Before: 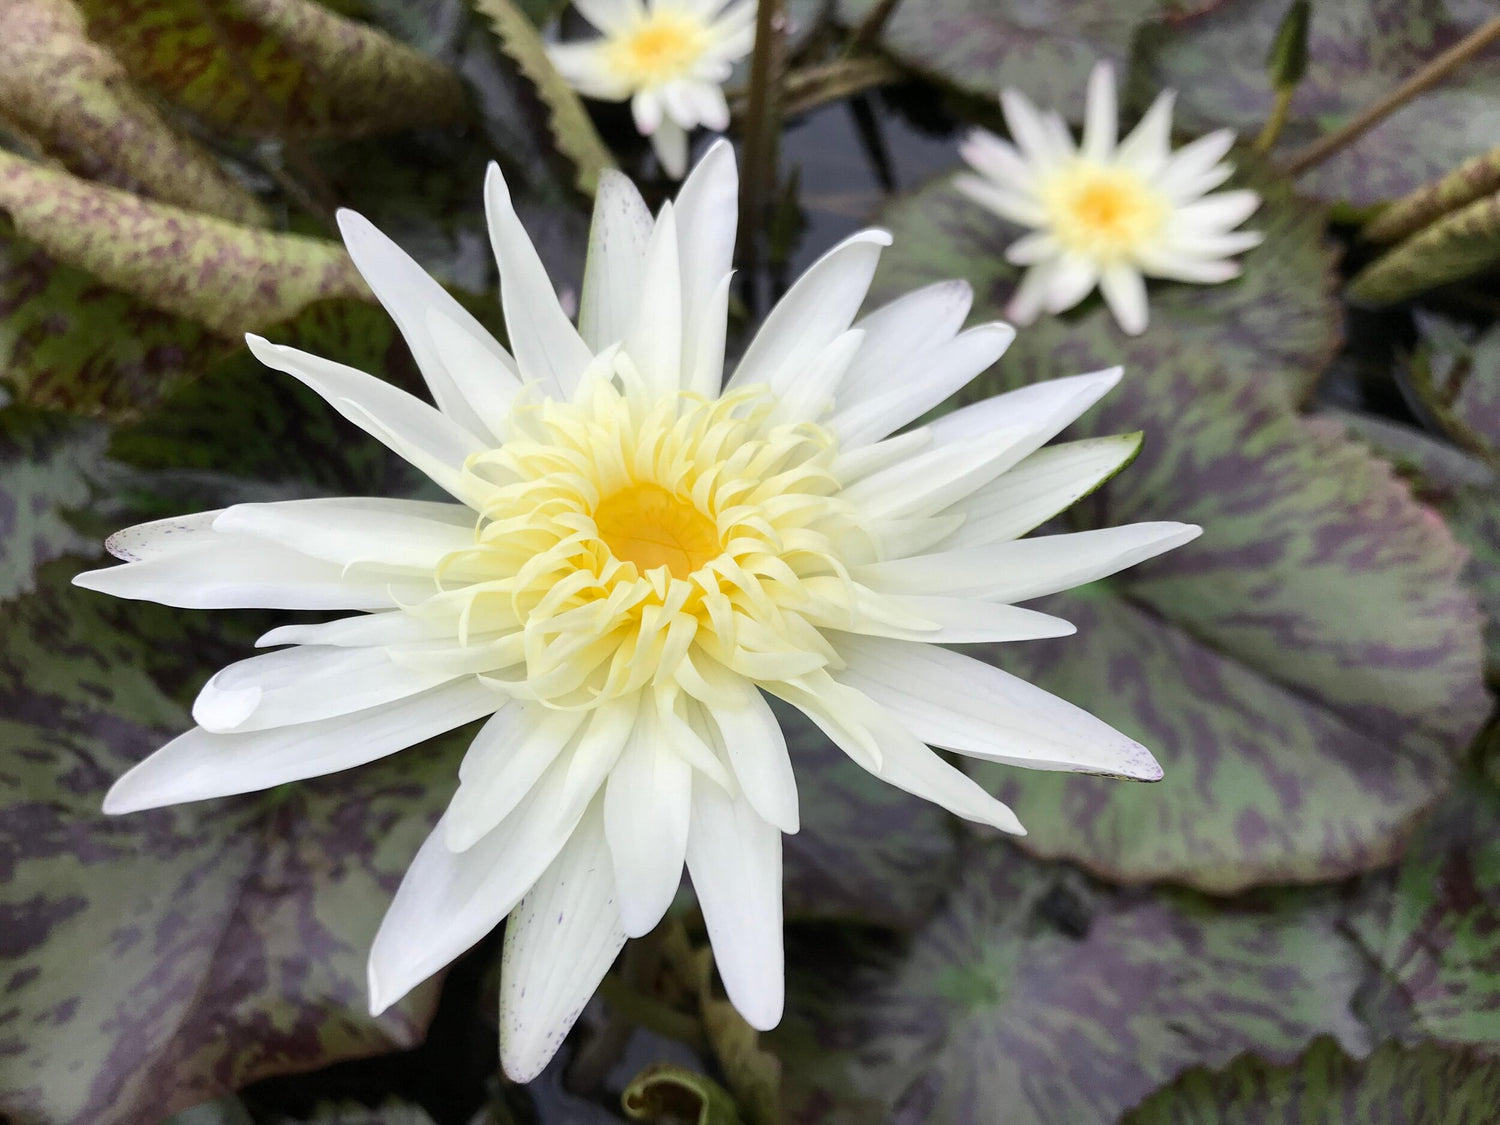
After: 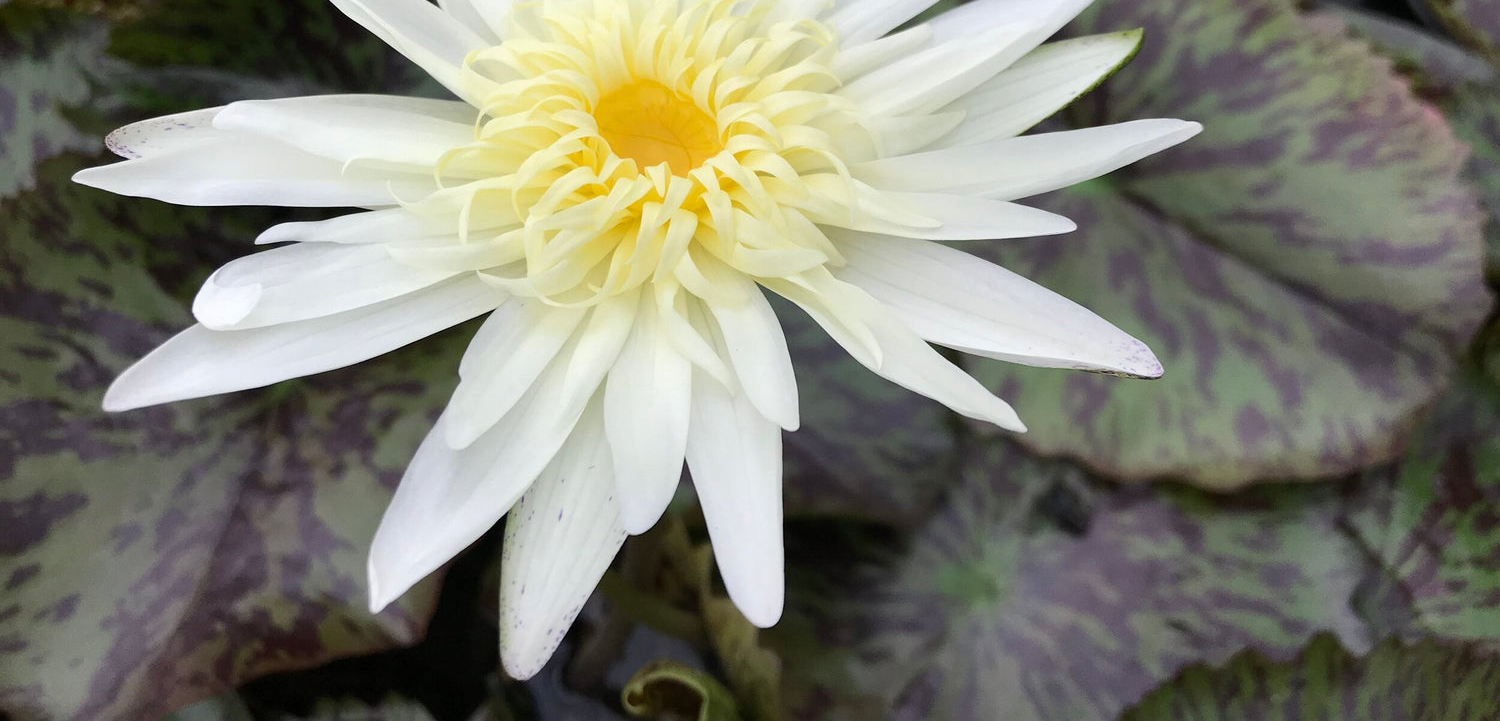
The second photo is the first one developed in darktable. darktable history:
crop and rotate: top 35.877%
